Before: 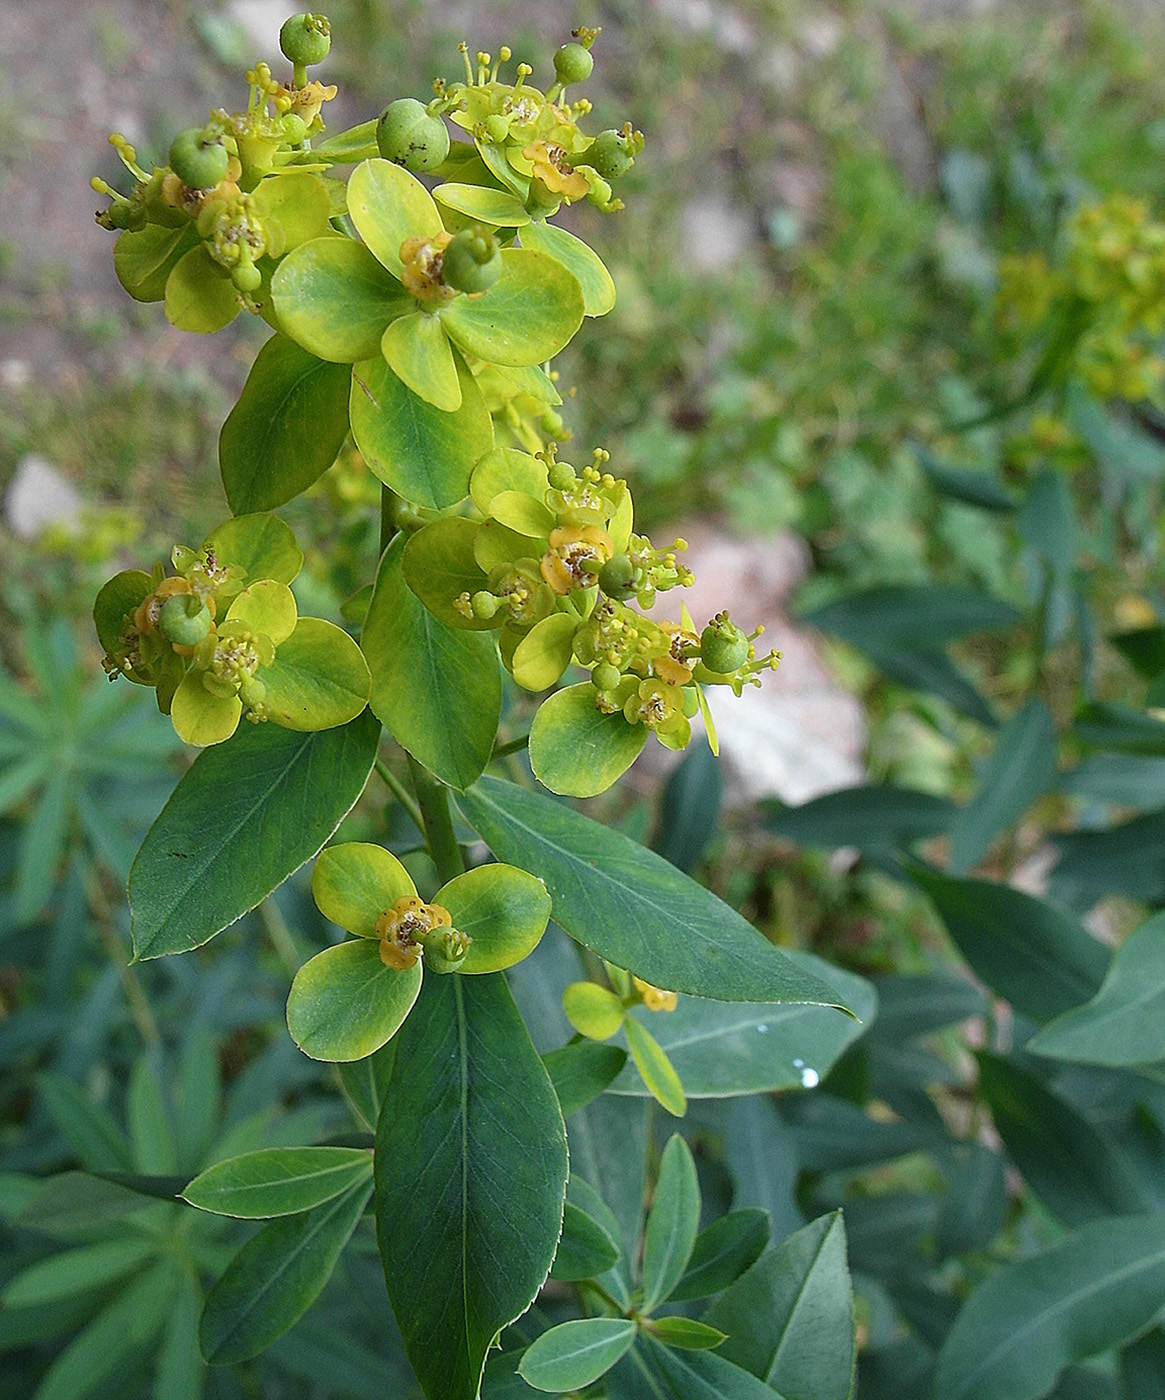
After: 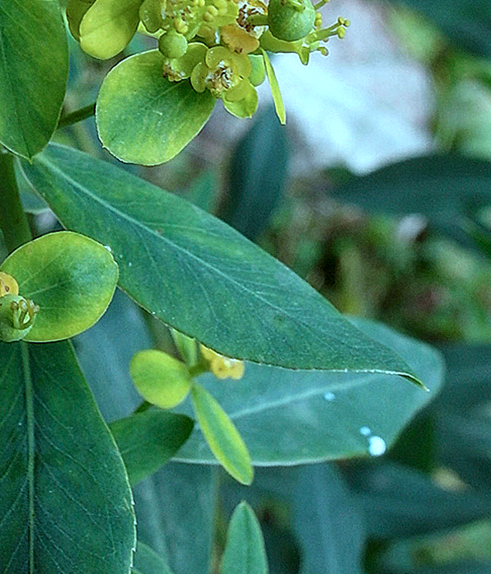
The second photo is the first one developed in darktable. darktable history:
local contrast: detail 130%
color correction: highlights a* -10.04, highlights b* -10.37
crop: left 37.221%, top 45.169%, right 20.63%, bottom 13.777%
white balance: red 0.925, blue 1.046
